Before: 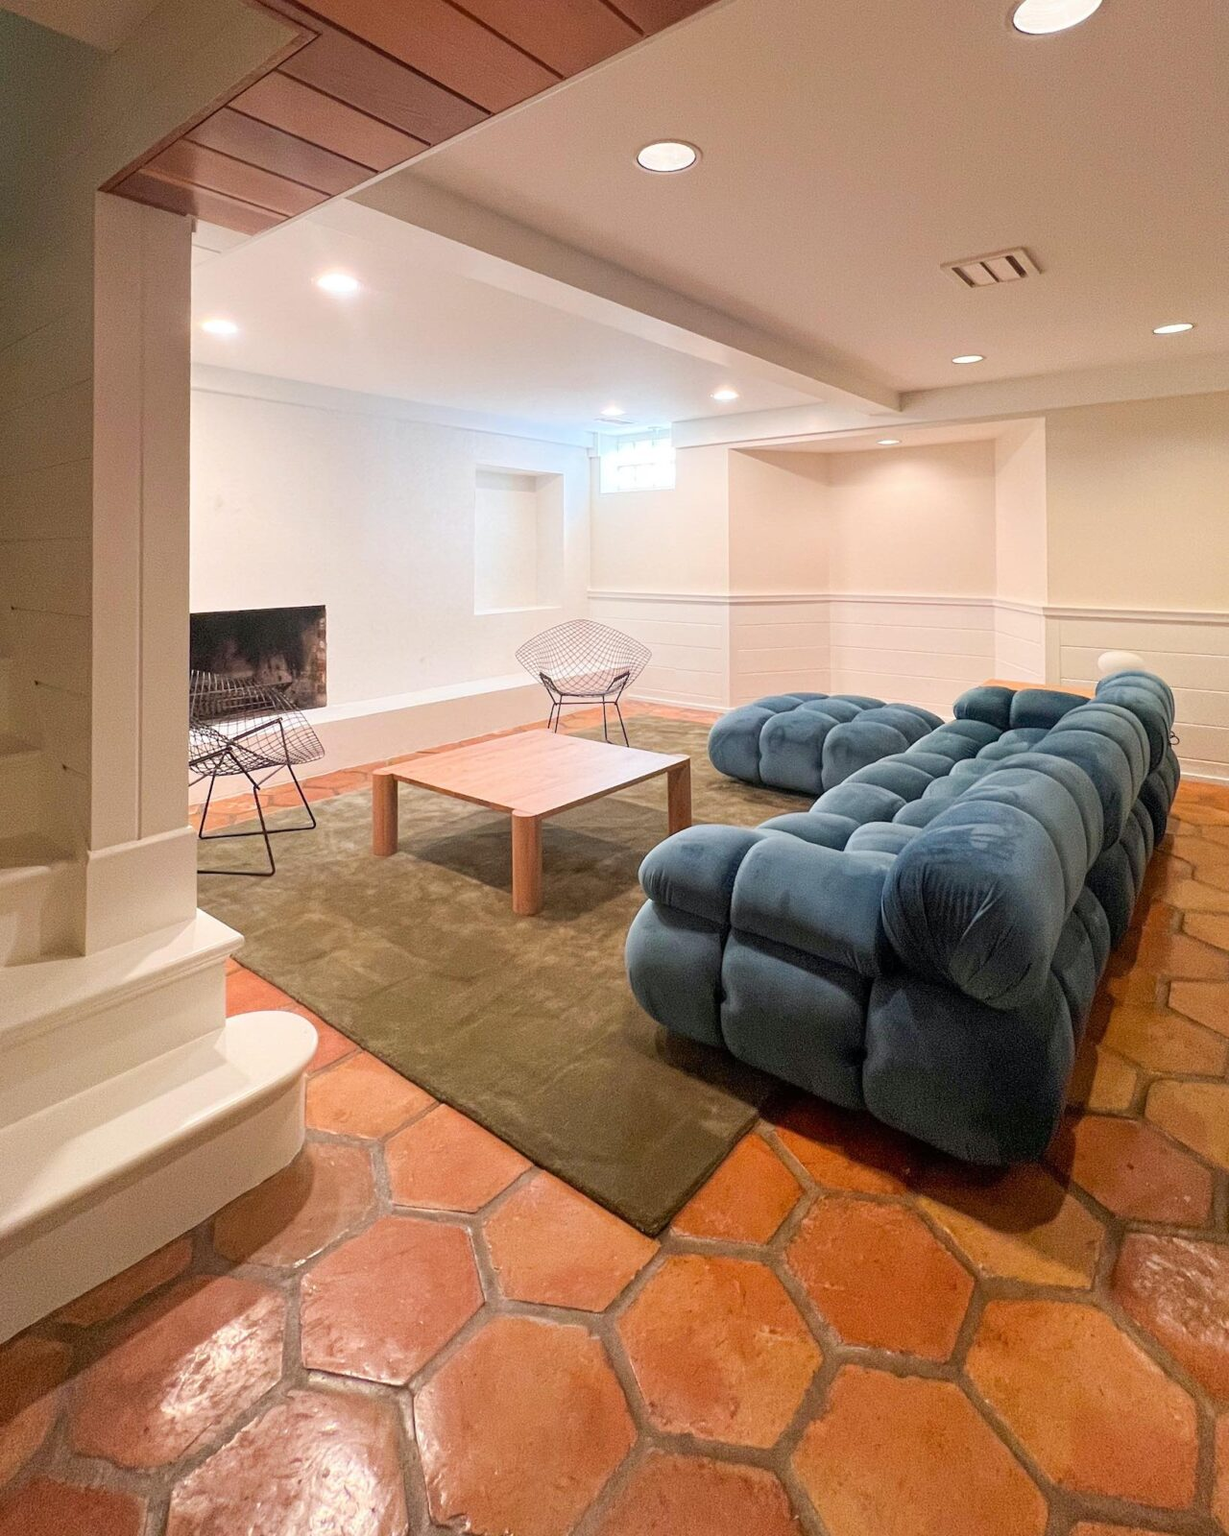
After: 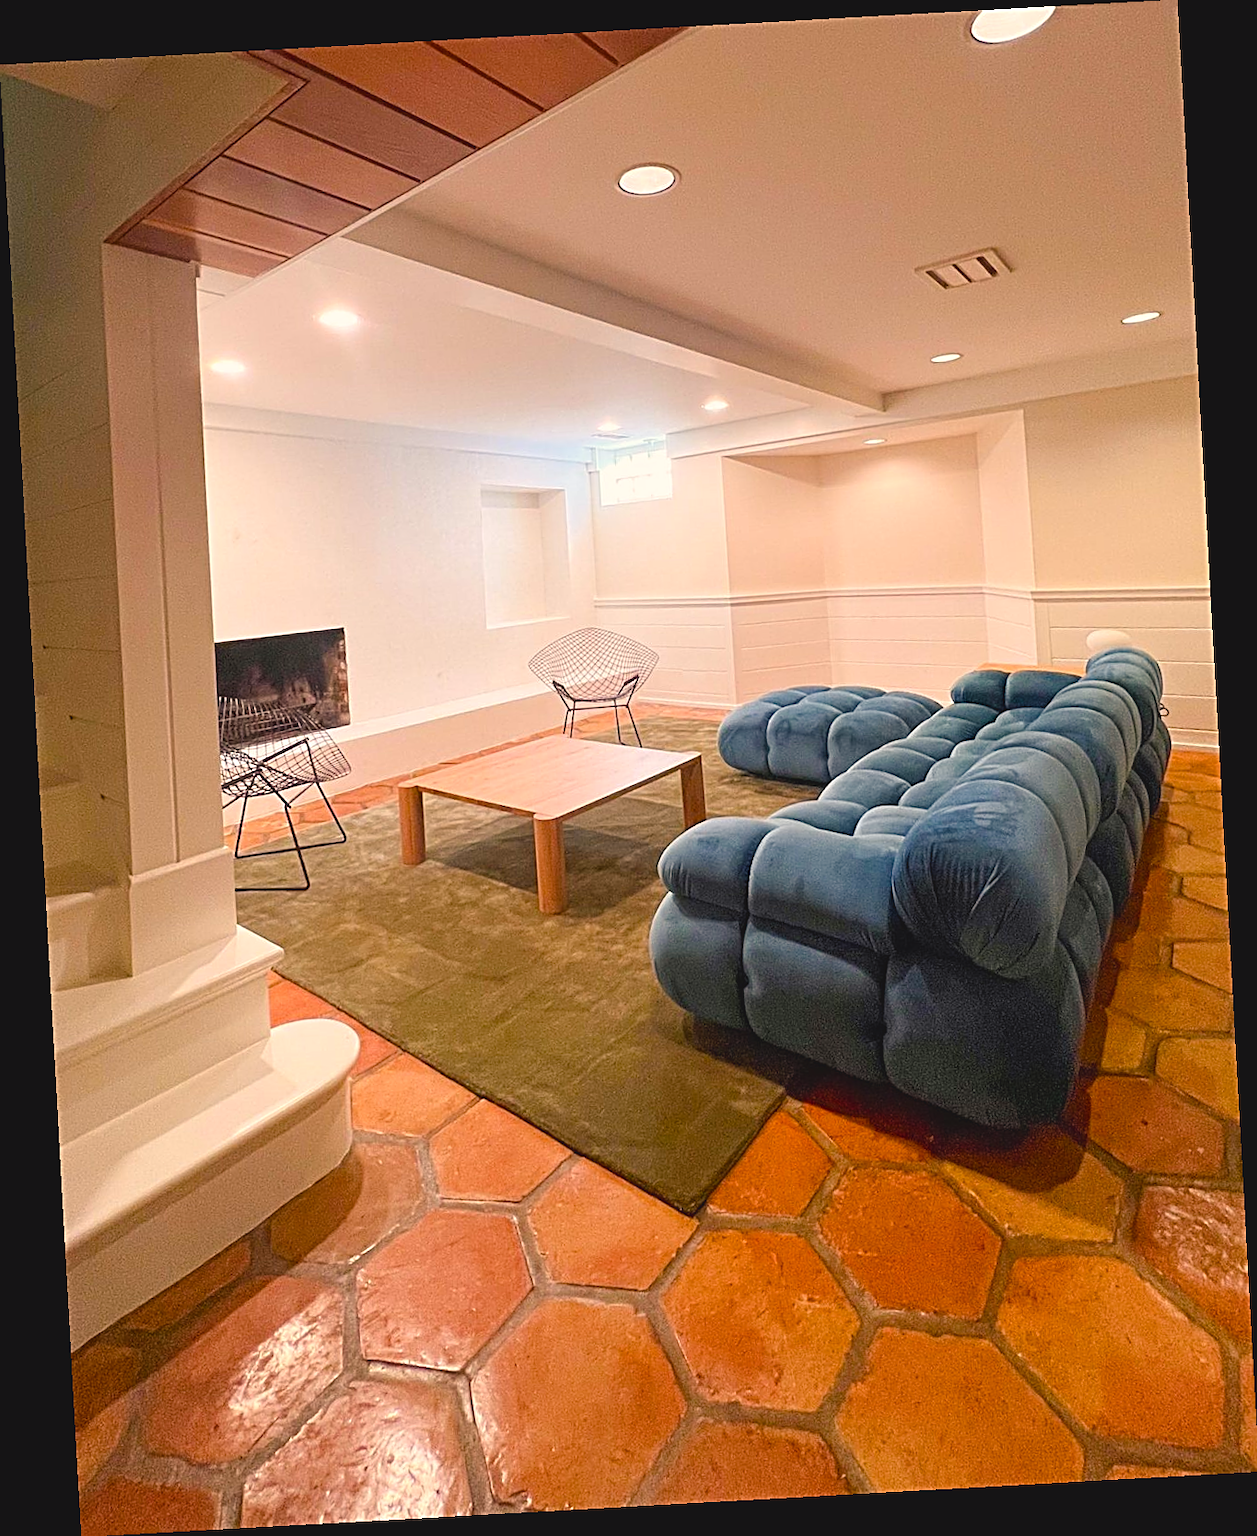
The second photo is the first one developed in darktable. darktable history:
rotate and perspective: rotation -3.18°, automatic cropping off
white balance: emerald 1
sharpen: radius 2.584, amount 0.688
color balance rgb: shadows lift › chroma 2%, shadows lift › hue 247.2°, power › chroma 0.3%, power › hue 25.2°, highlights gain › chroma 3%, highlights gain › hue 60°, global offset › luminance 0.75%, perceptual saturation grading › global saturation 20%, perceptual saturation grading › highlights -20%, perceptual saturation grading › shadows 30%, global vibrance 20%
